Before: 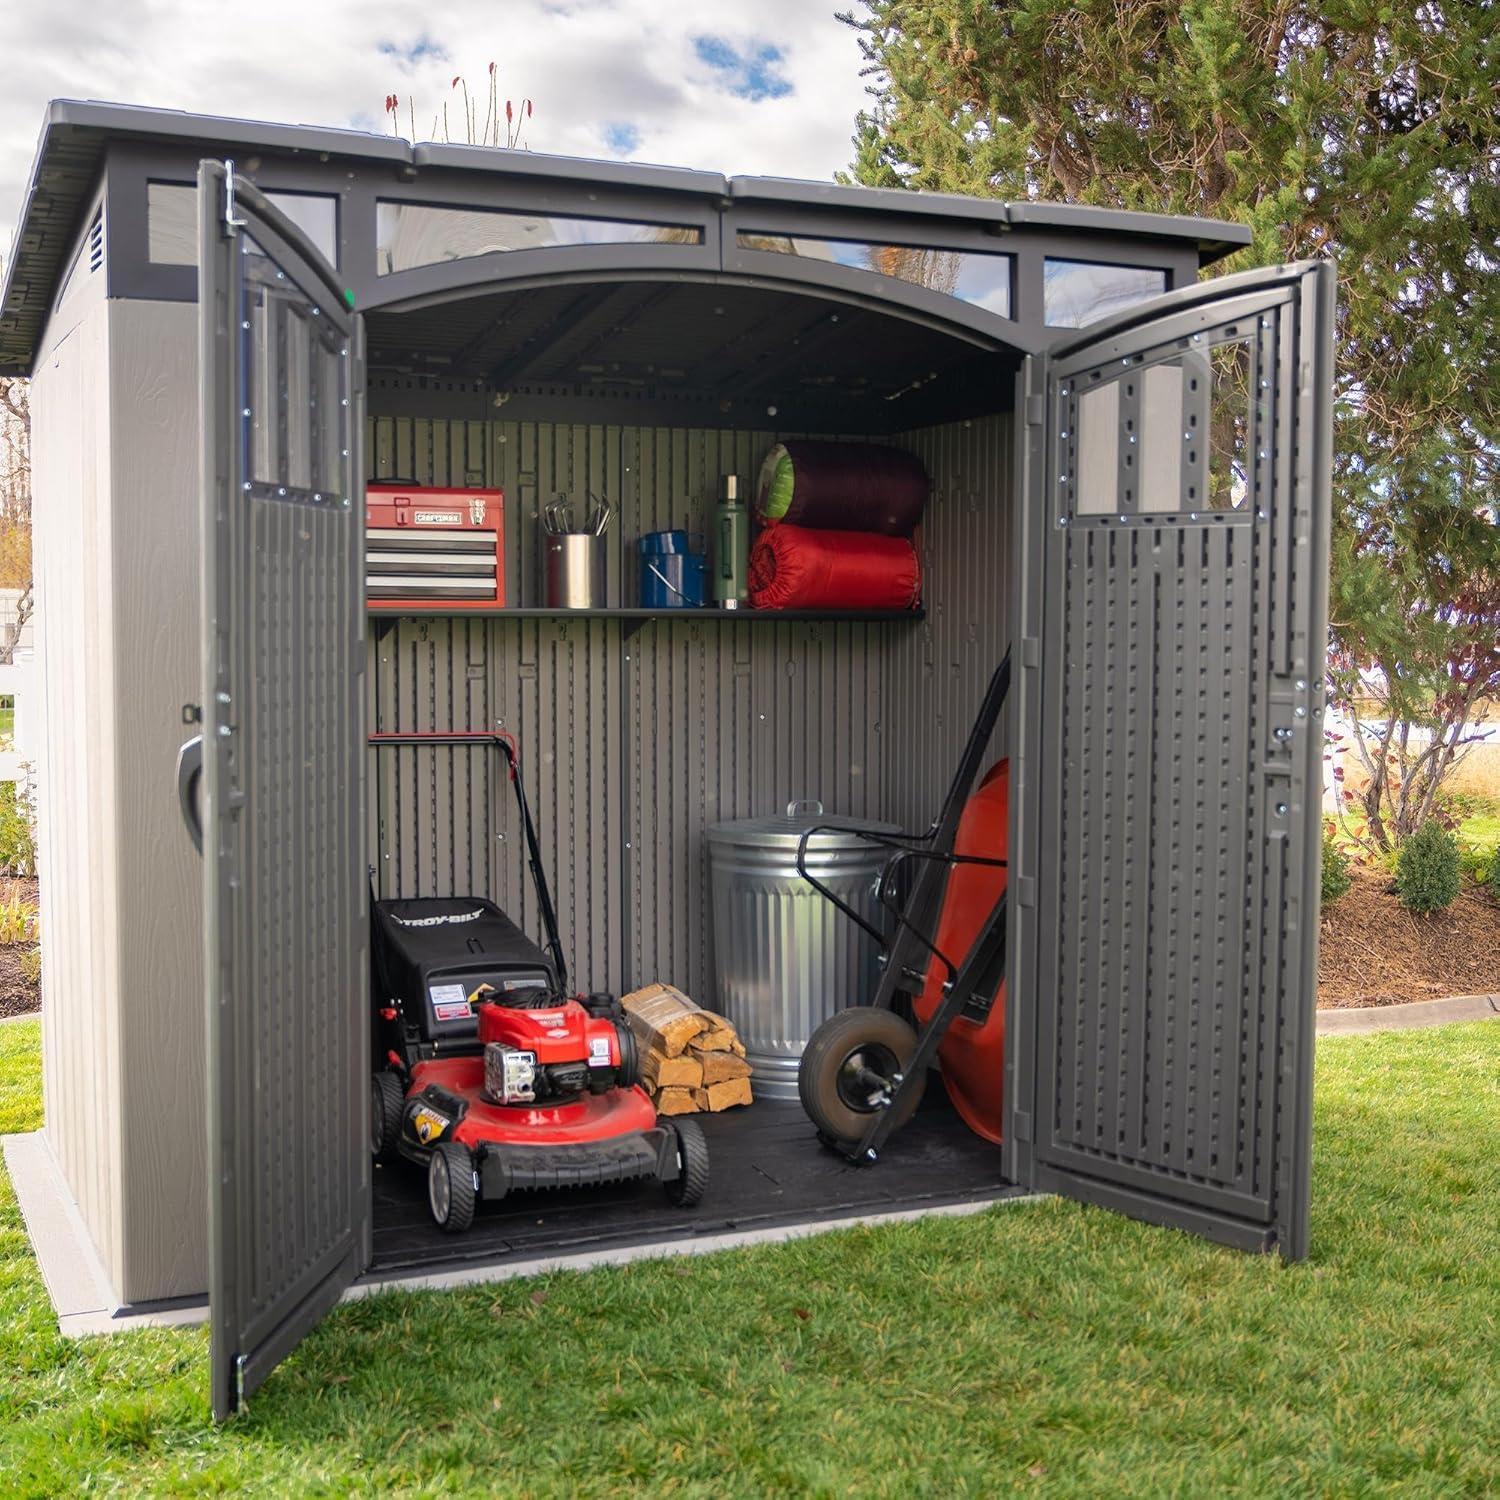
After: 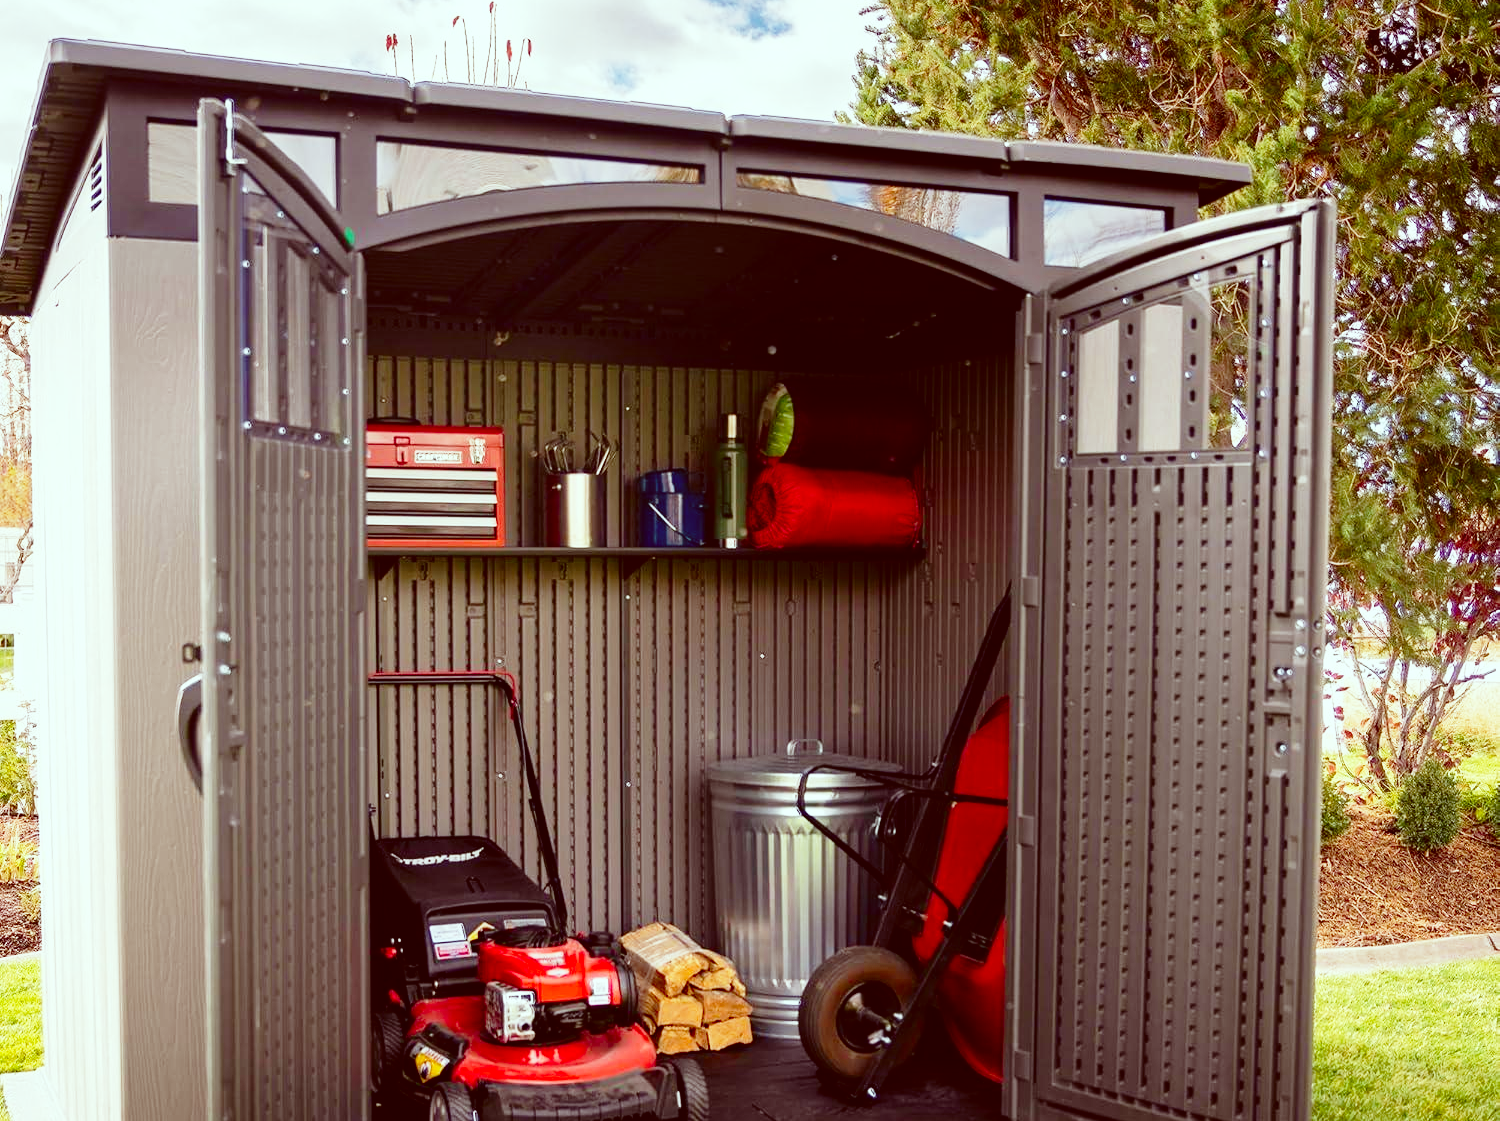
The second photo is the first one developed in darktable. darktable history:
base curve: curves: ch0 [(0, 0) (0.028, 0.03) (0.121, 0.232) (0.46, 0.748) (0.859, 0.968) (1, 1)], preserve colors none
color correction: highlights a* -7.04, highlights b* -0.16, shadows a* 20.44, shadows b* 11
contrast brightness saturation: brightness -0.195, saturation 0.081
crop: top 4.079%, bottom 21.124%
